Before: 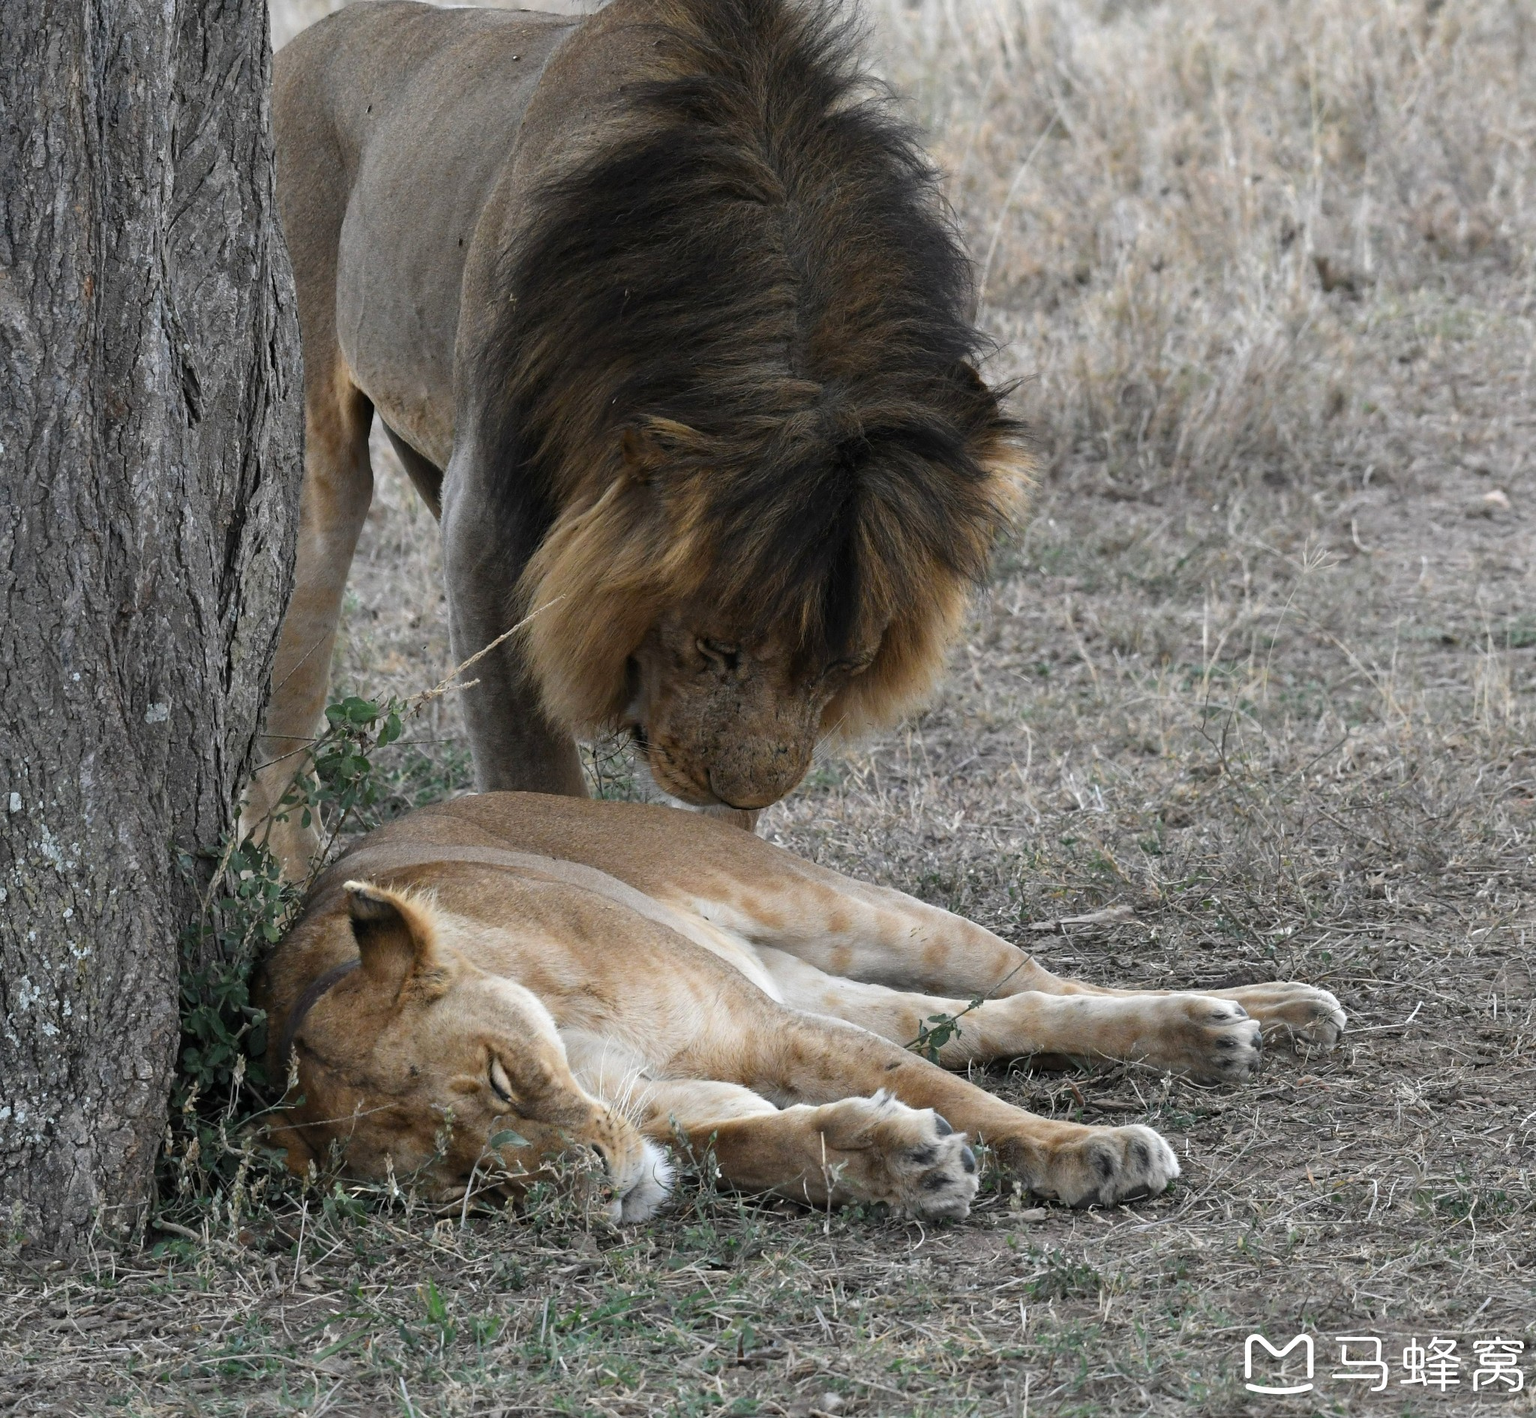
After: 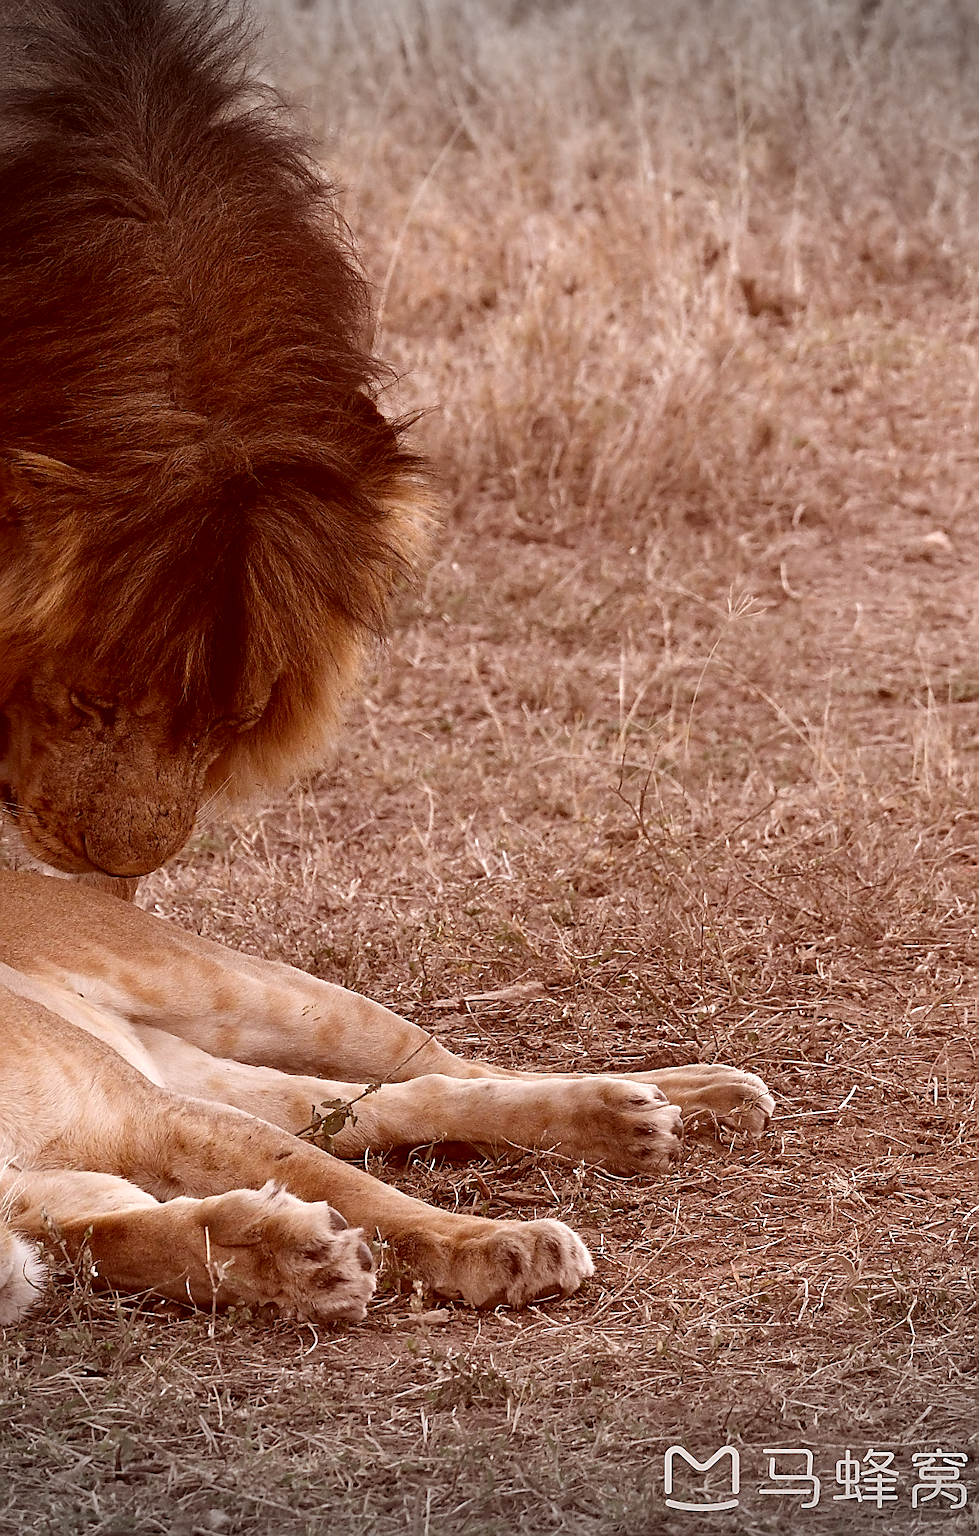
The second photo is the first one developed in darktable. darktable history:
vignetting: fall-off start 100.34%, width/height ratio 1.31
crop: left 41.148%
color correction: highlights a* 9.47, highlights b* 8.55, shadows a* 39.75, shadows b* 39.2, saturation 0.787
sharpen: radius 1.429, amount 1.244, threshold 0.844
